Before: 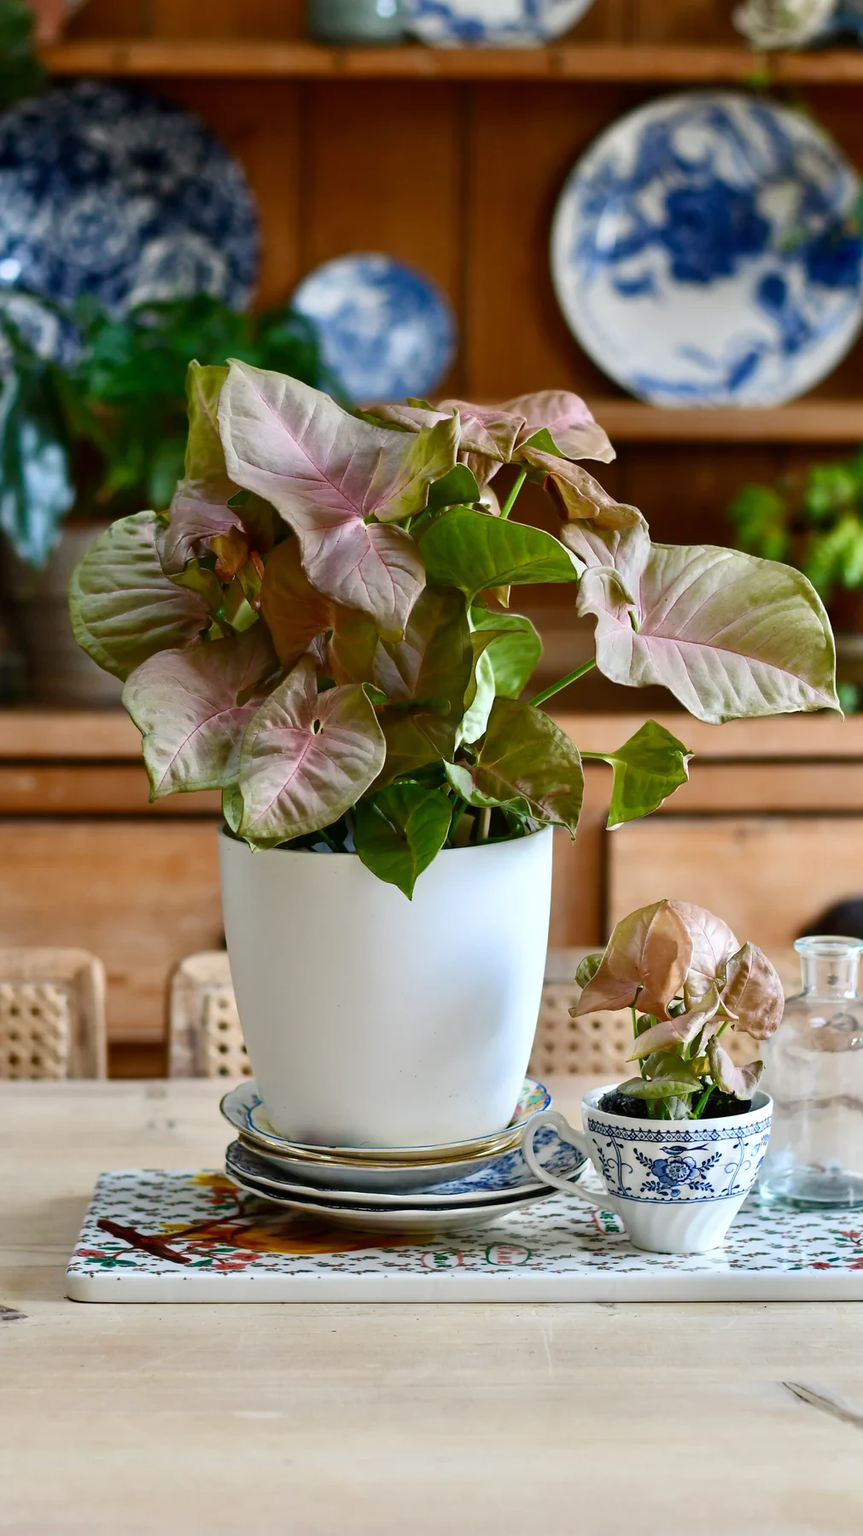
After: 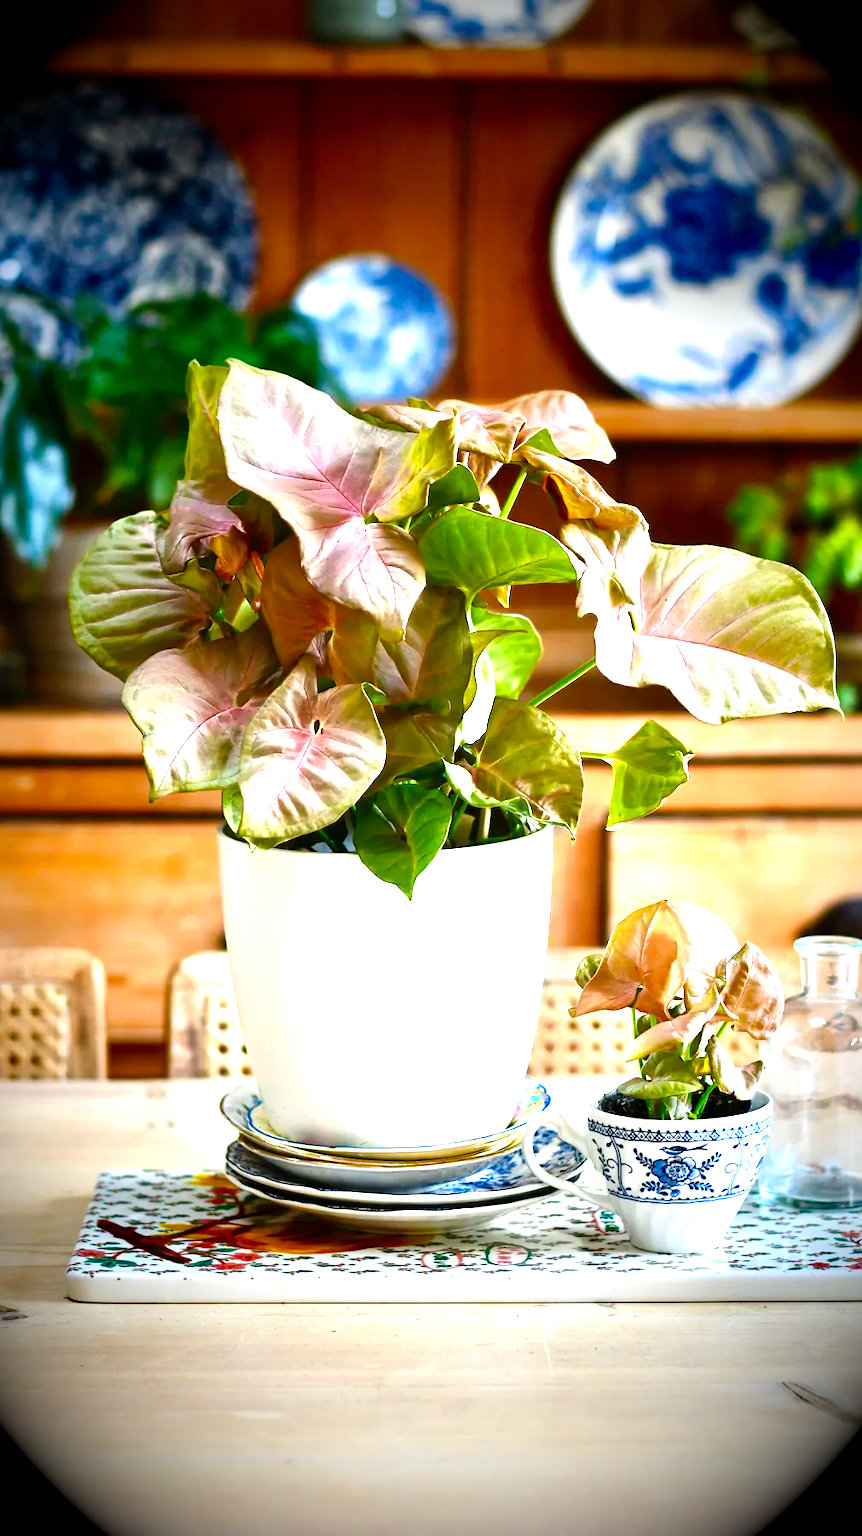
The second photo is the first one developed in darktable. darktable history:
vignetting: fall-off start 15.9%, fall-off radius 100%, brightness -1, saturation 0.5, width/height ratio 0.719
levels: levels [0, 0.281, 0.562]
